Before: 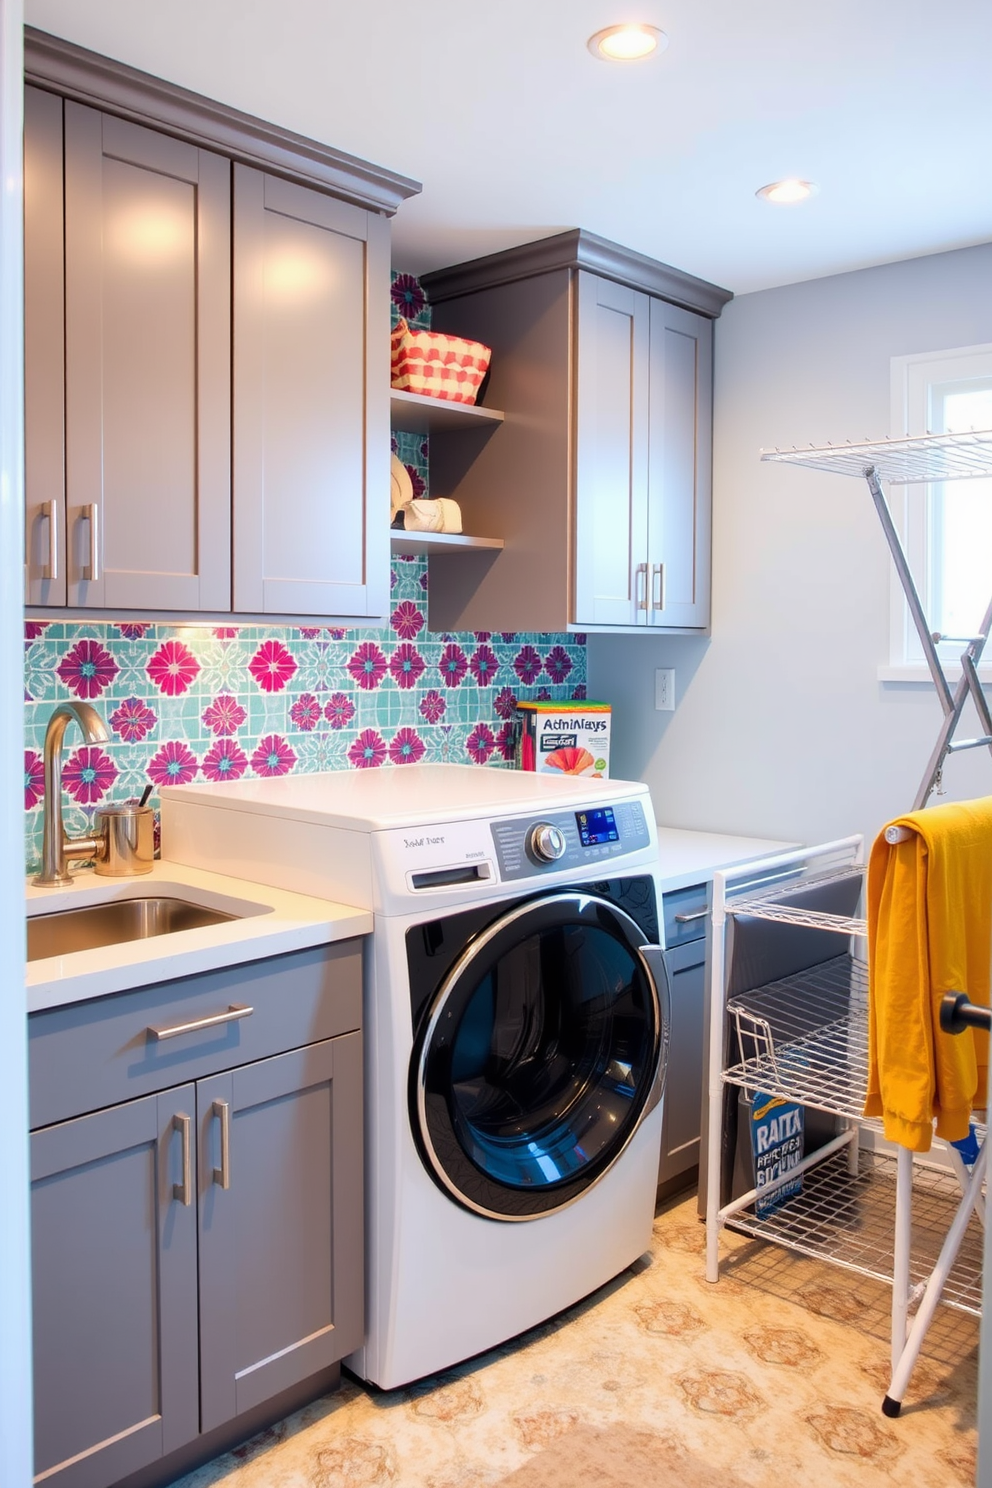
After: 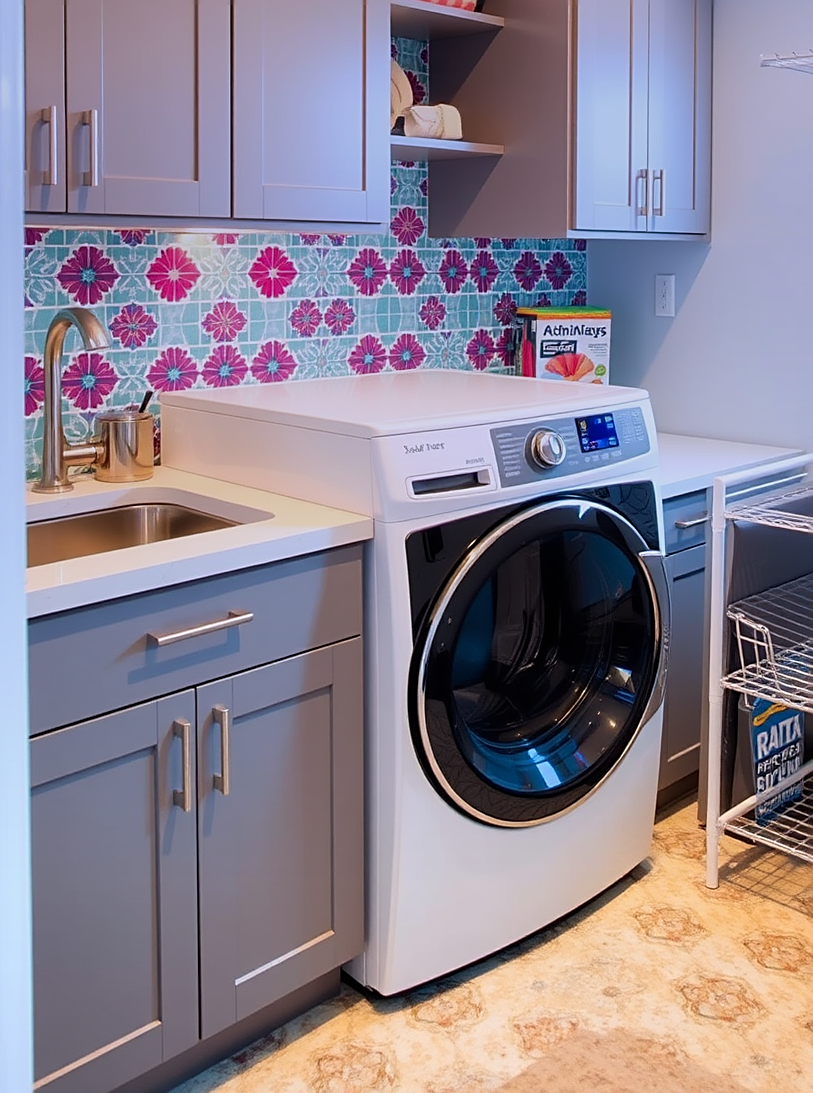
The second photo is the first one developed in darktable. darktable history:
sharpen: on, module defaults
crop: top 26.531%, right 17.959%
vignetting: fall-off start 100%, brightness 0.05, saturation 0
graduated density: hue 238.83°, saturation 50%
